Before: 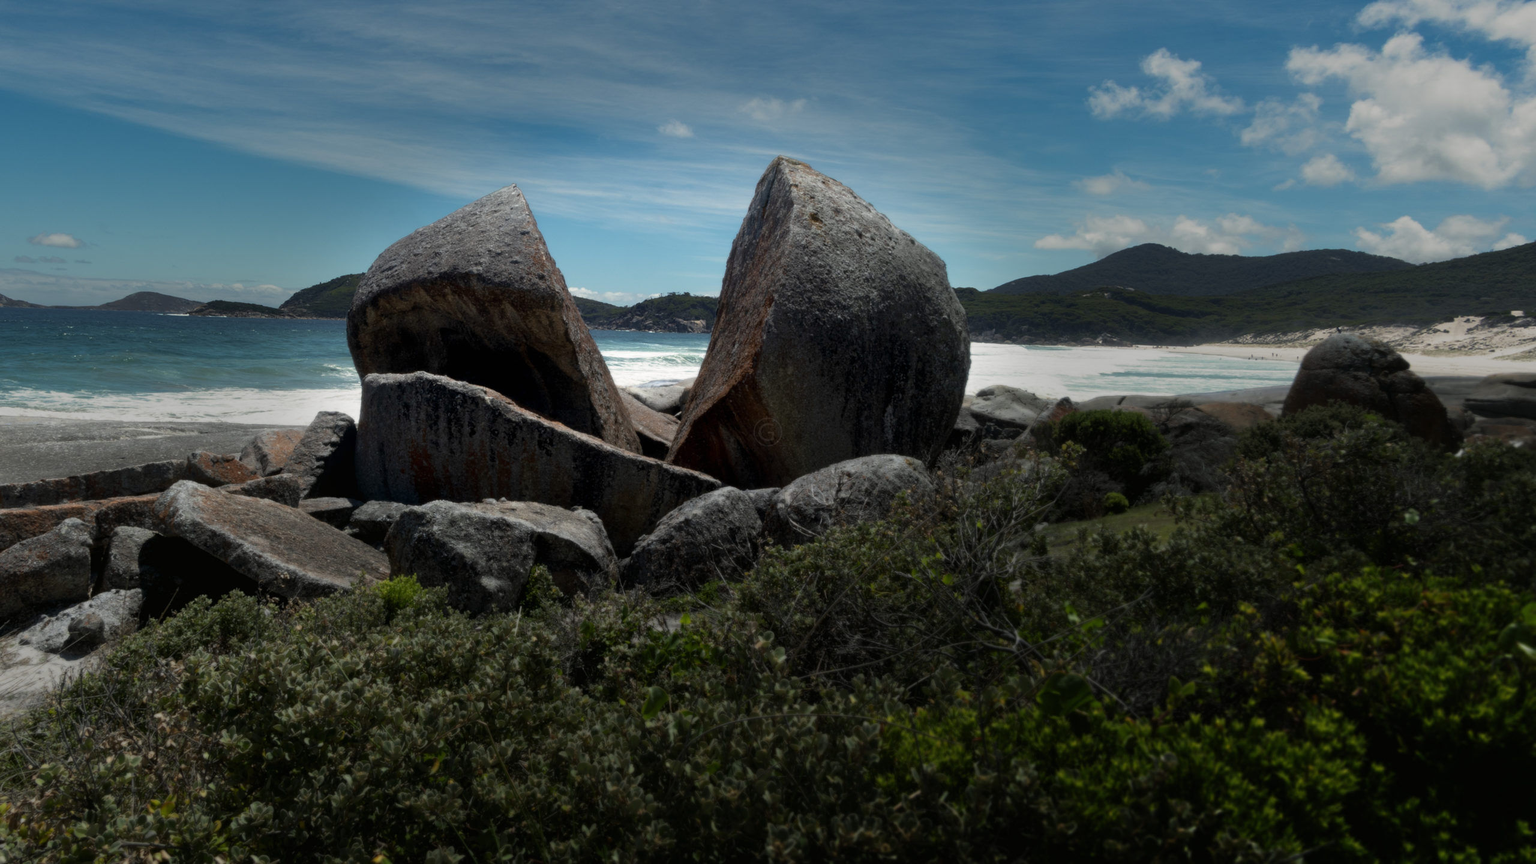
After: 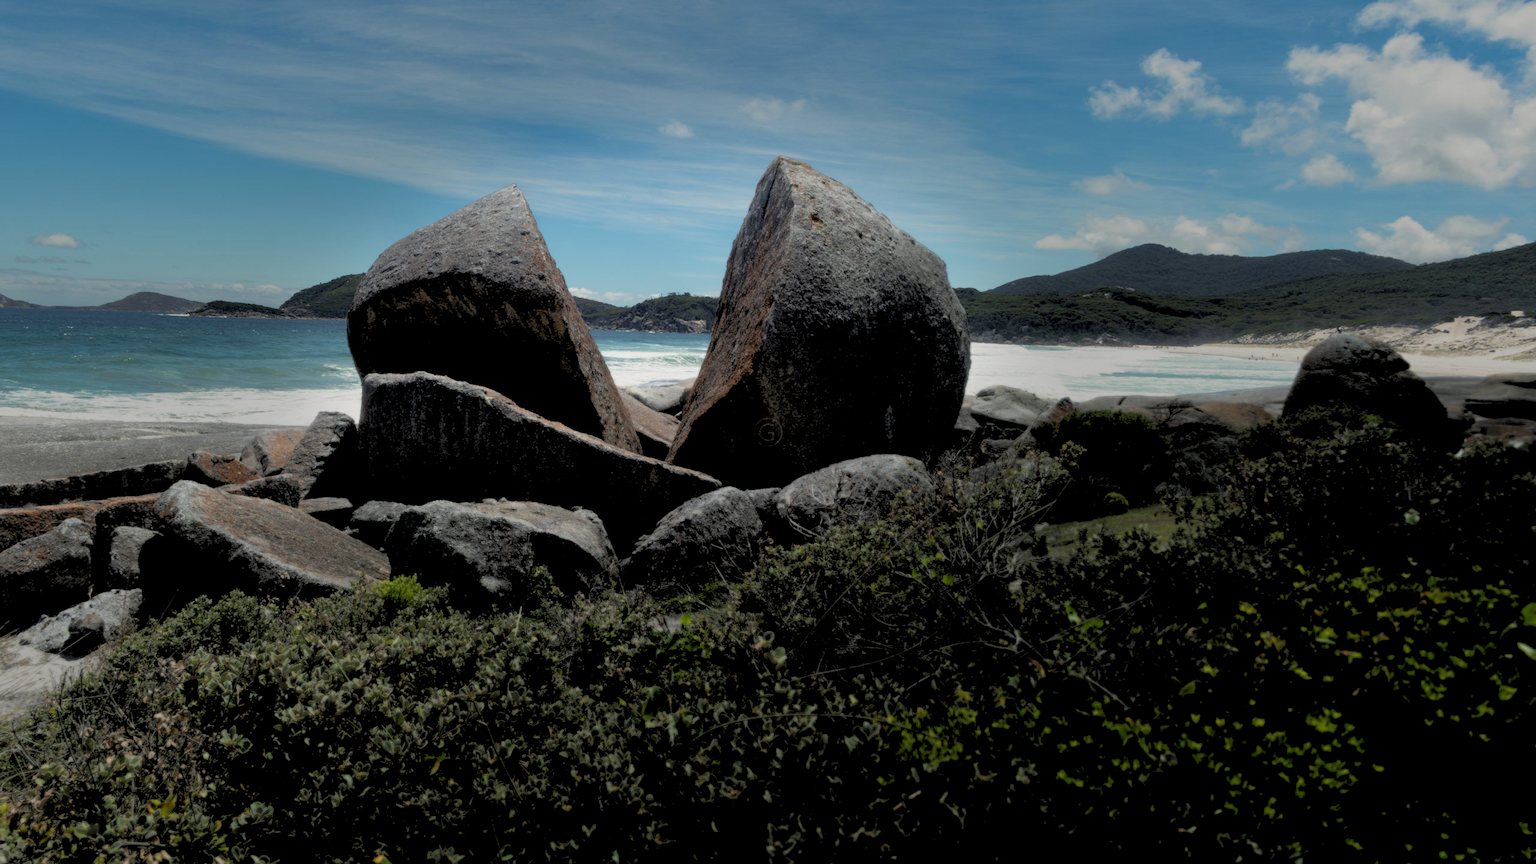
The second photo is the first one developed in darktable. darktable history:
rgb levels: preserve colors sum RGB, levels [[0.038, 0.433, 0.934], [0, 0.5, 1], [0, 0.5, 1]]
base curve: preserve colors none
